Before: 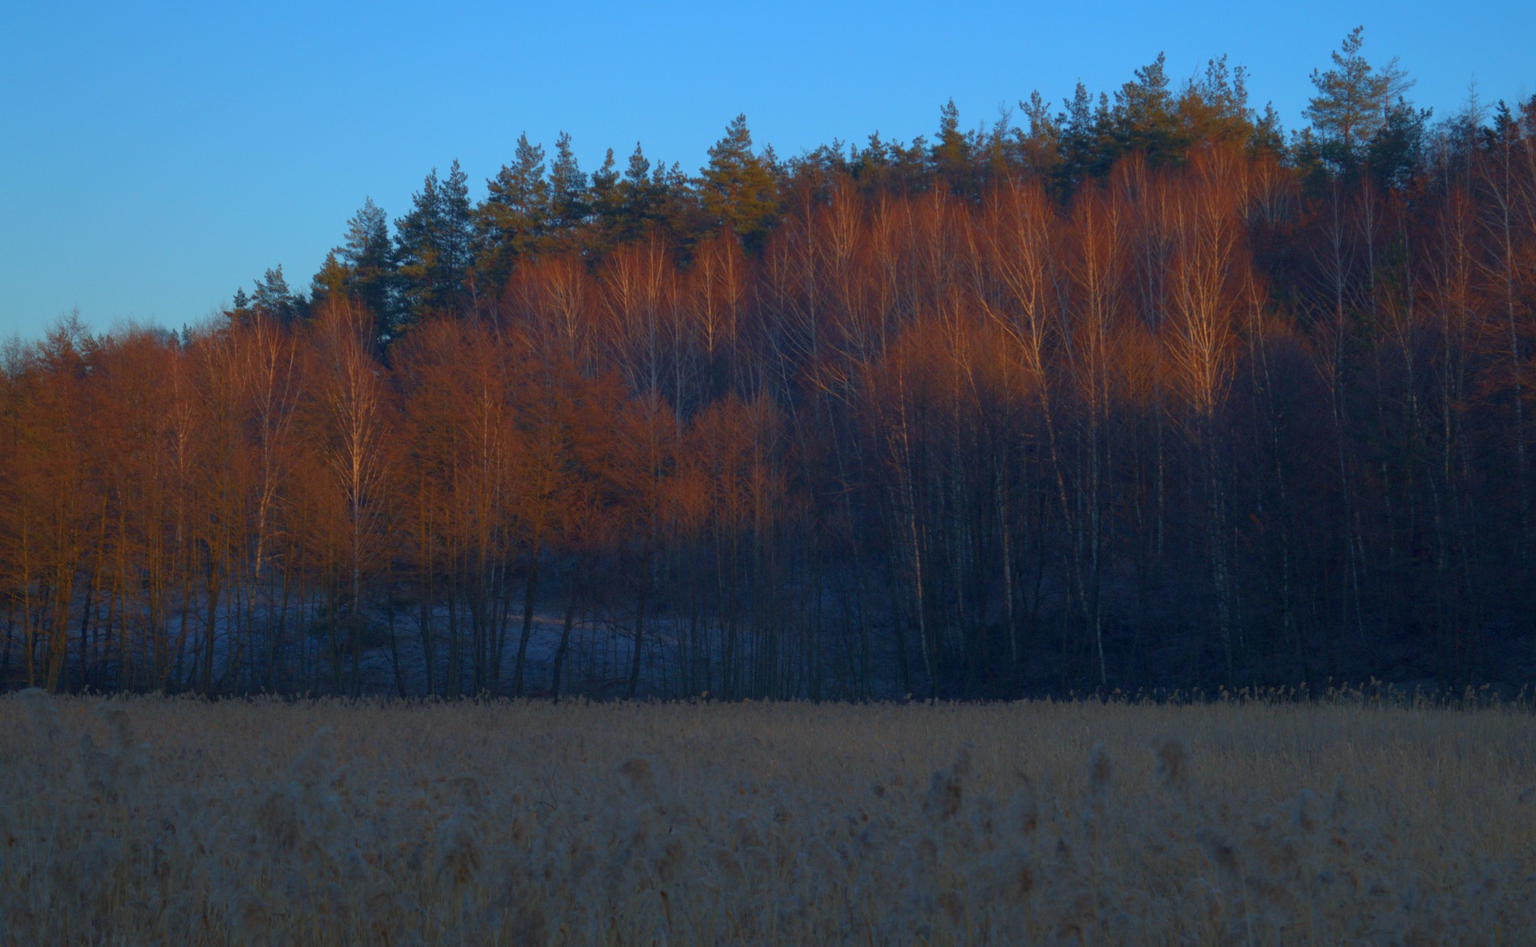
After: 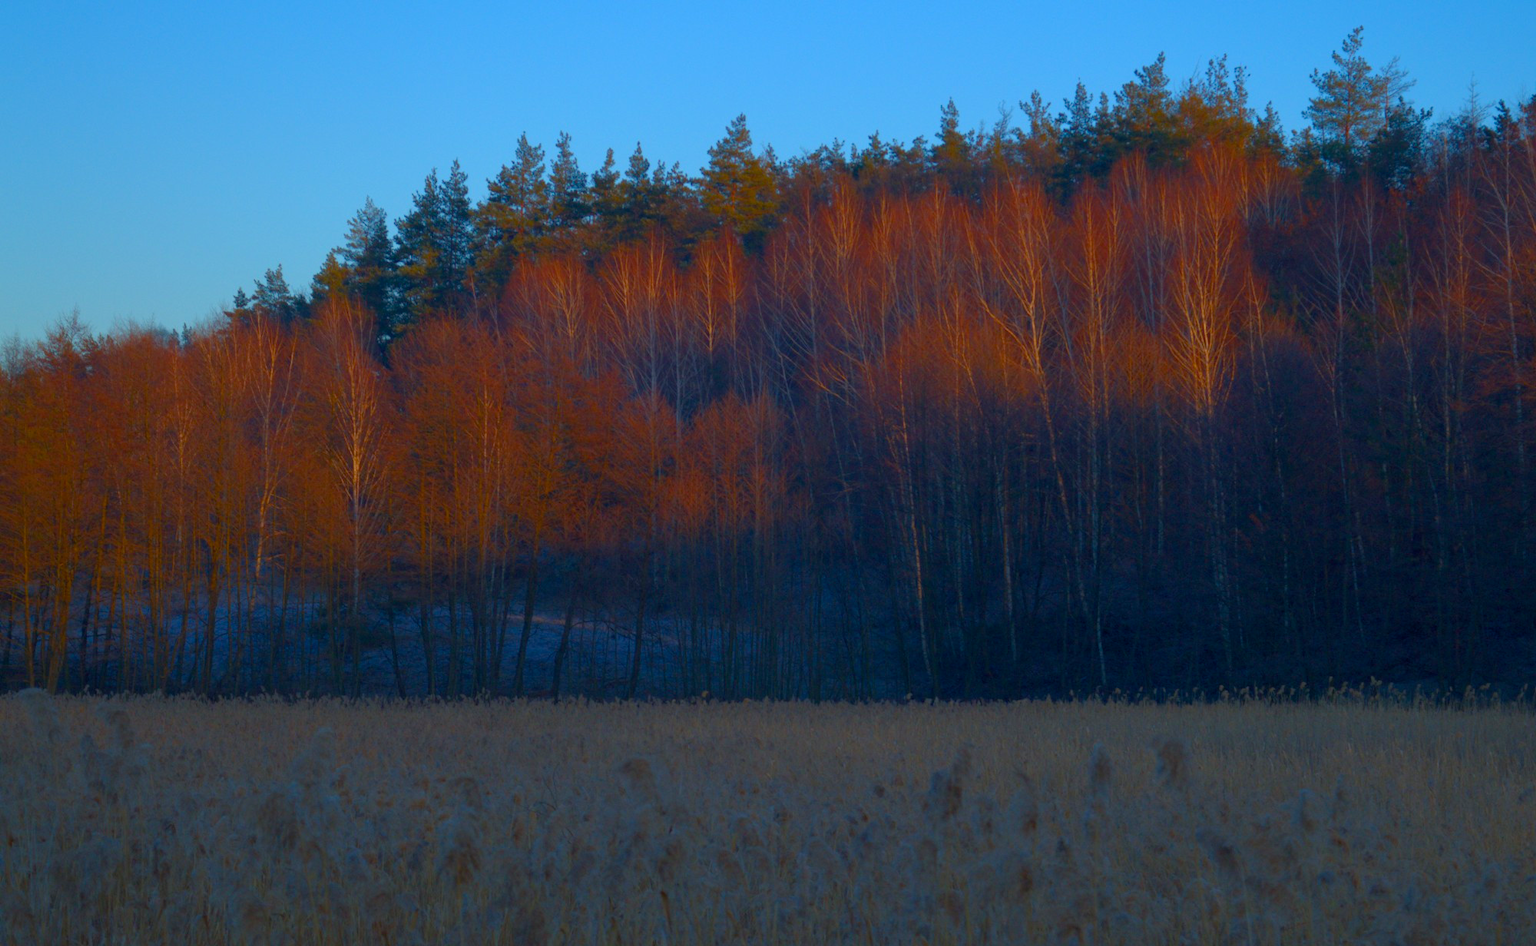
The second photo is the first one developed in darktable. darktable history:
color balance rgb: perceptual saturation grading › global saturation 20%, perceptual saturation grading › highlights -24.868%, perceptual saturation grading › shadows 26.124%, global vibrance 11.178%
